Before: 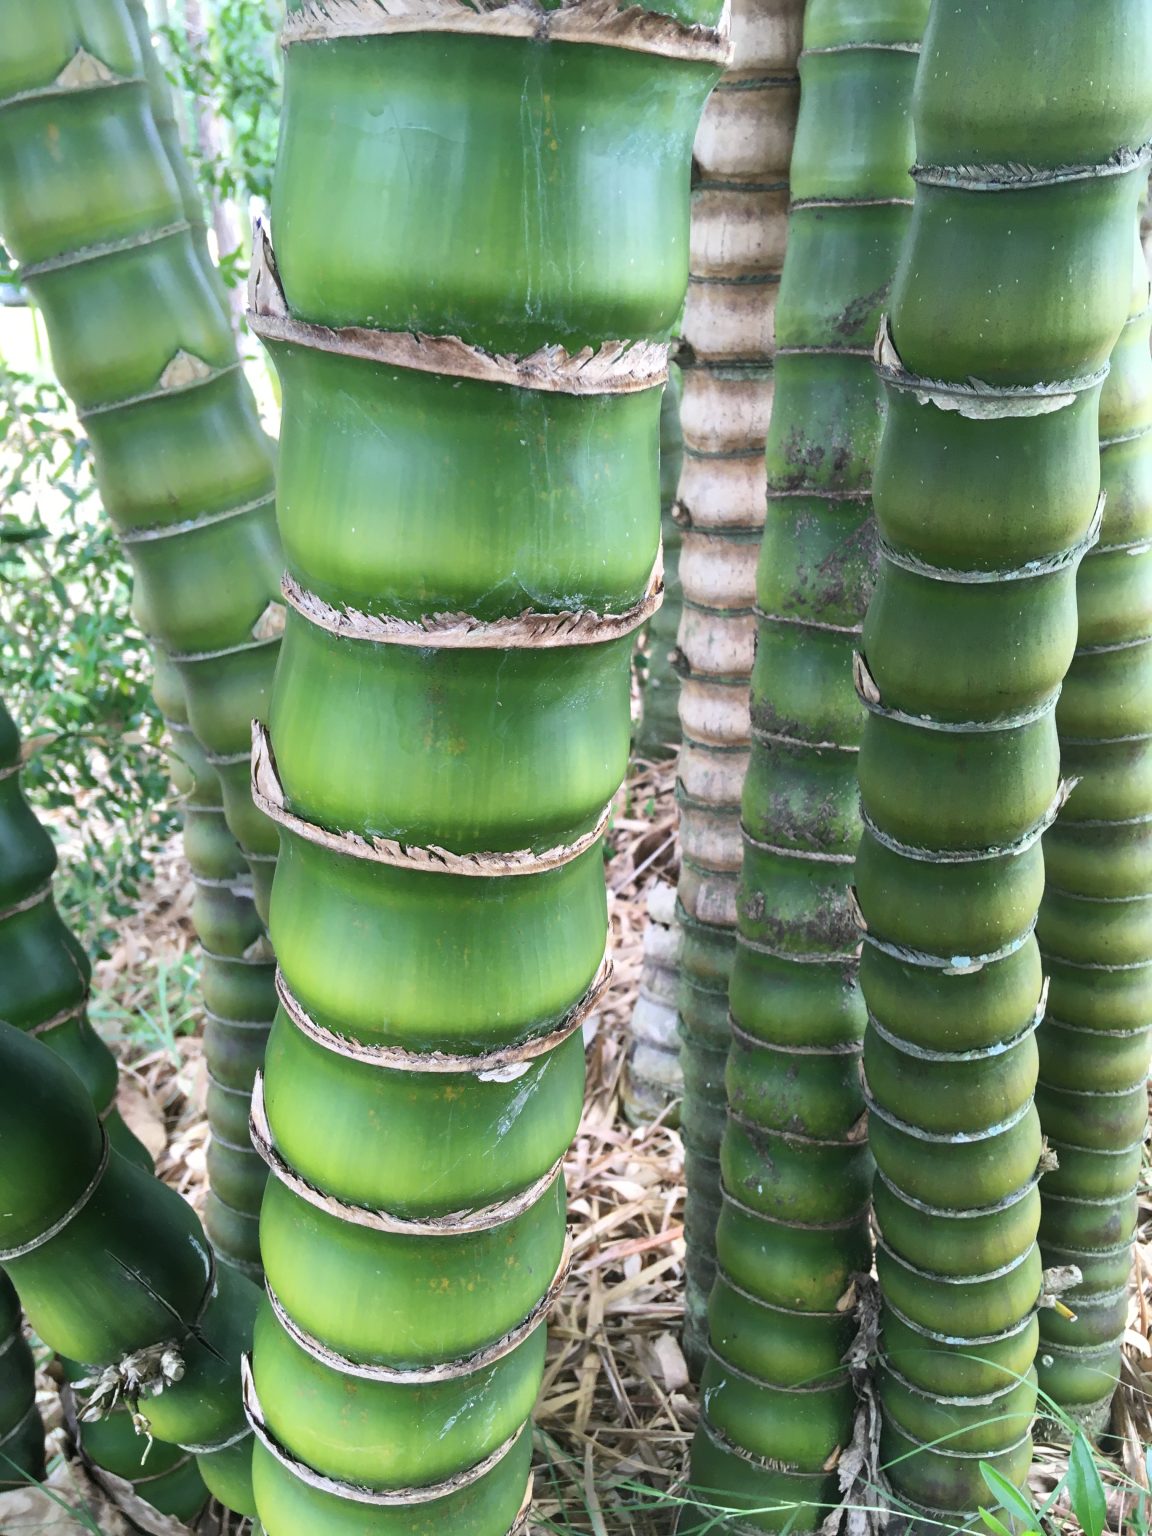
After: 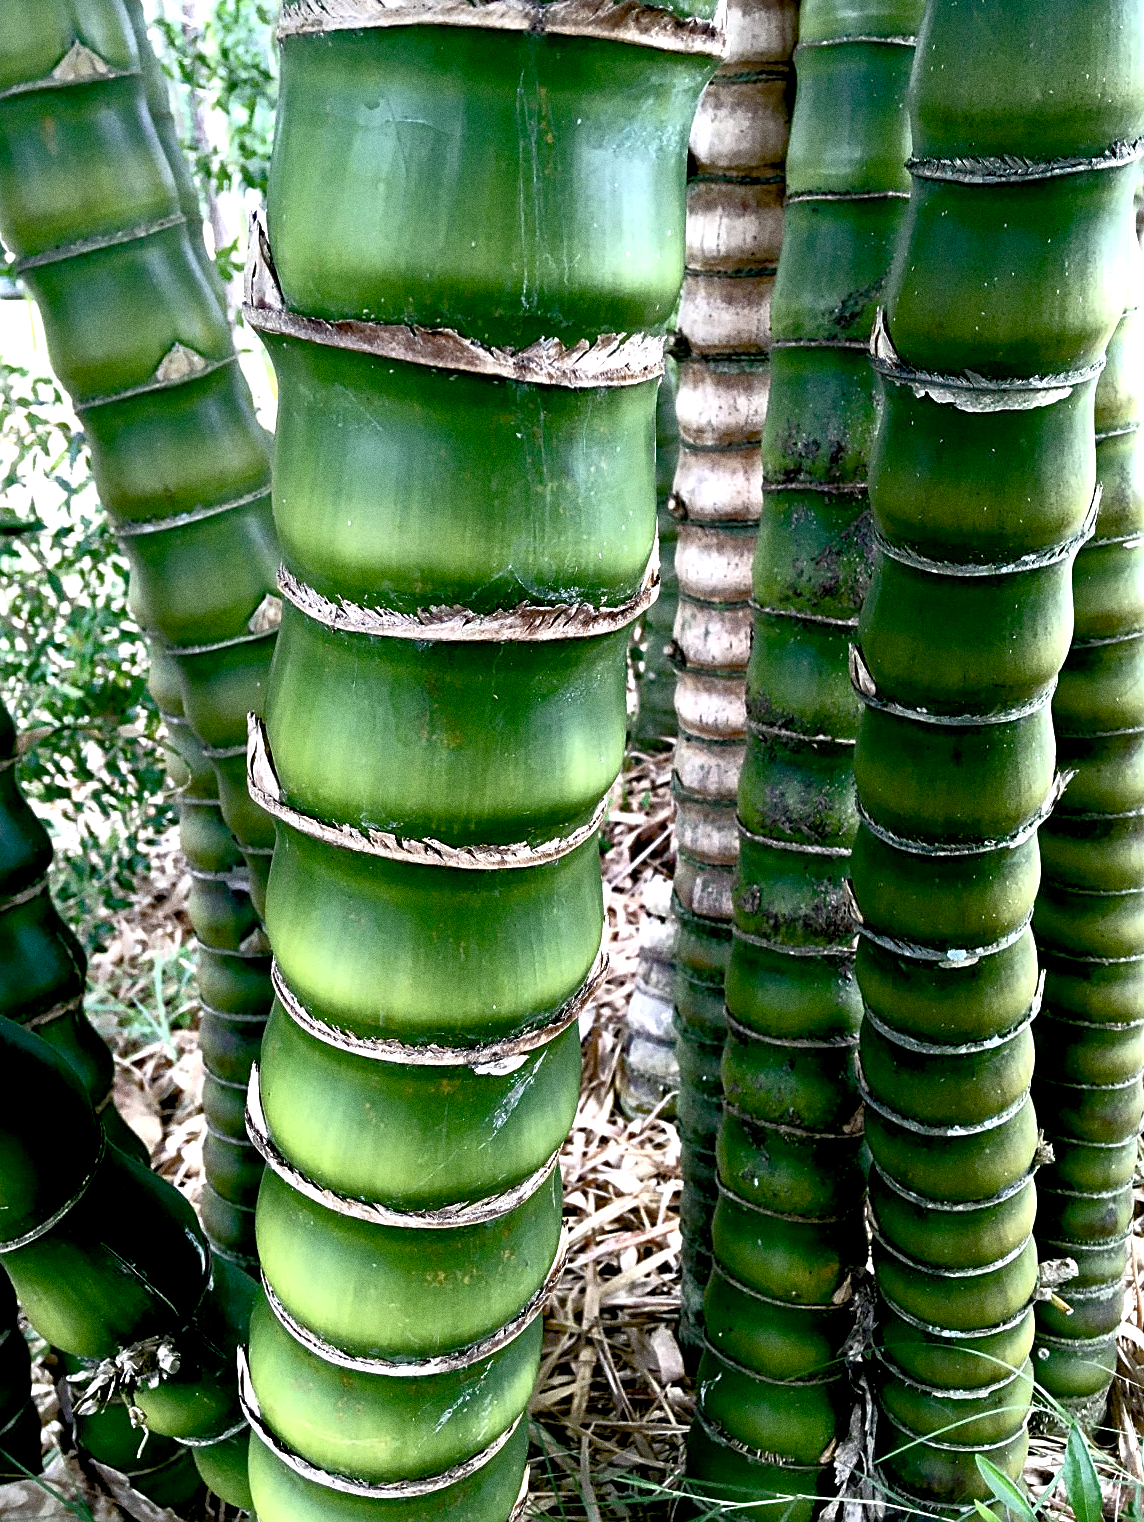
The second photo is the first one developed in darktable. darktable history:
color balance rgb: perceptual saturation grading › global saturation 20%, perceptual saturation grading › highlights -50%, perceptual saturation grading › shadows 30%
exposure: black level correction 0.04, exposure 0.5 EV, compensate highlight preservation false
rgb curve: curves: ch0 [(0, 0) (0.415, 0.237) (1, 1)]
crop: left 0.434%, top 0.485%, right 0.244%, bottom 0.386%
sharpen: on, module defaults
haze removal: compatibility mode true, adaptive false
grain: coarseness 0.09 ISO, strength 40%
